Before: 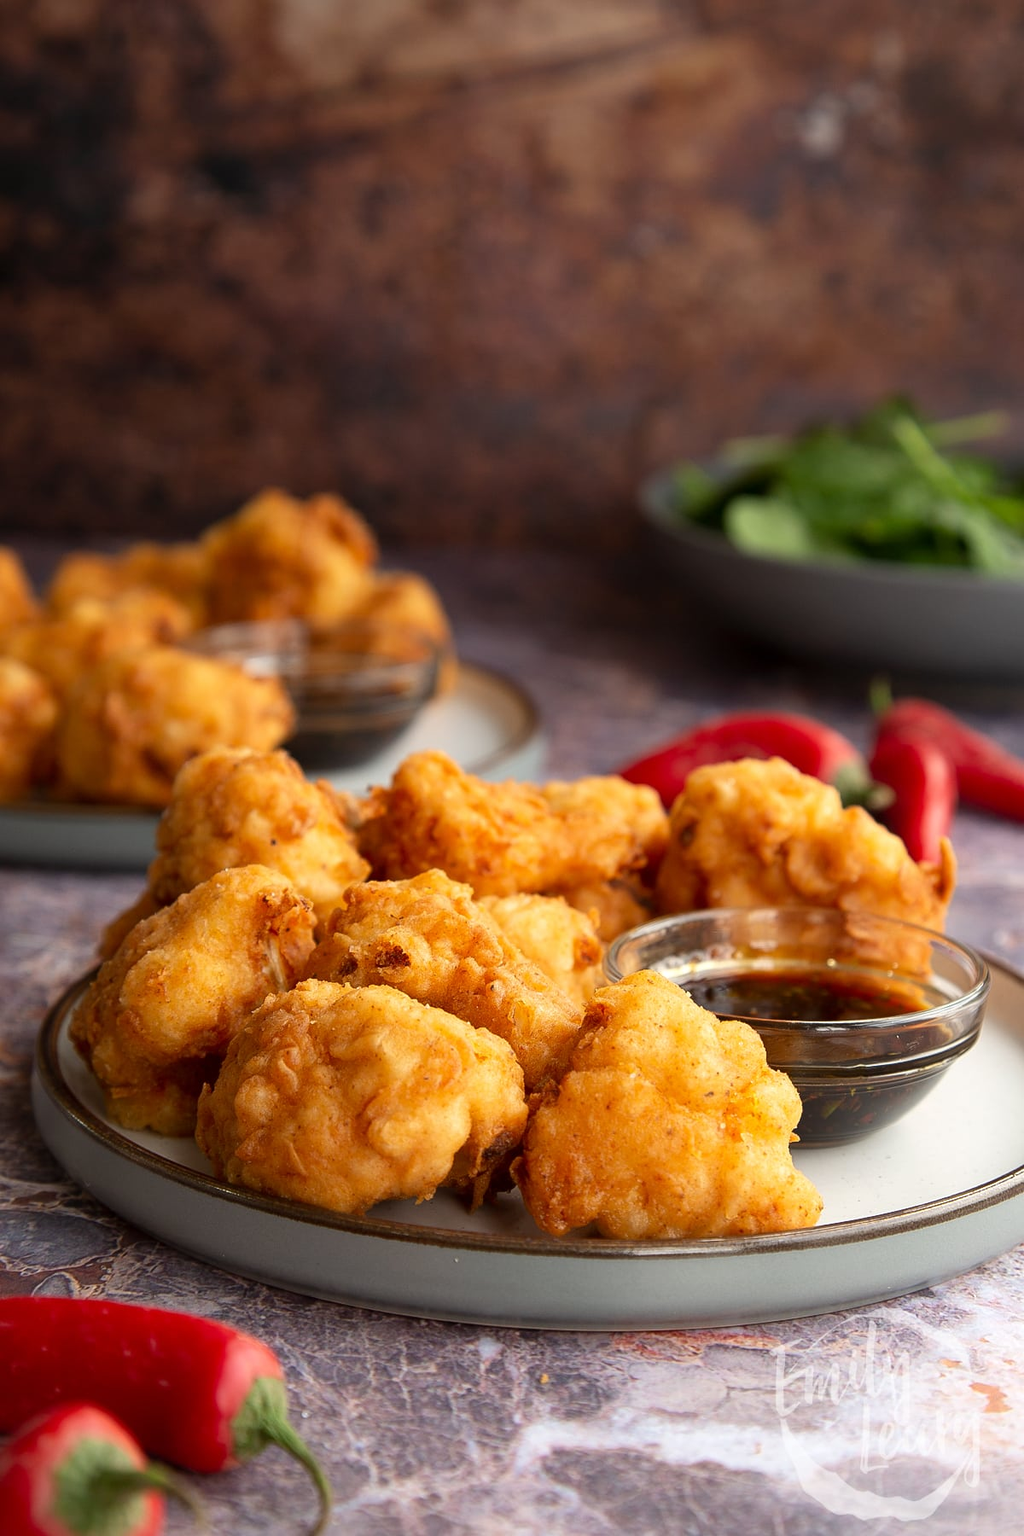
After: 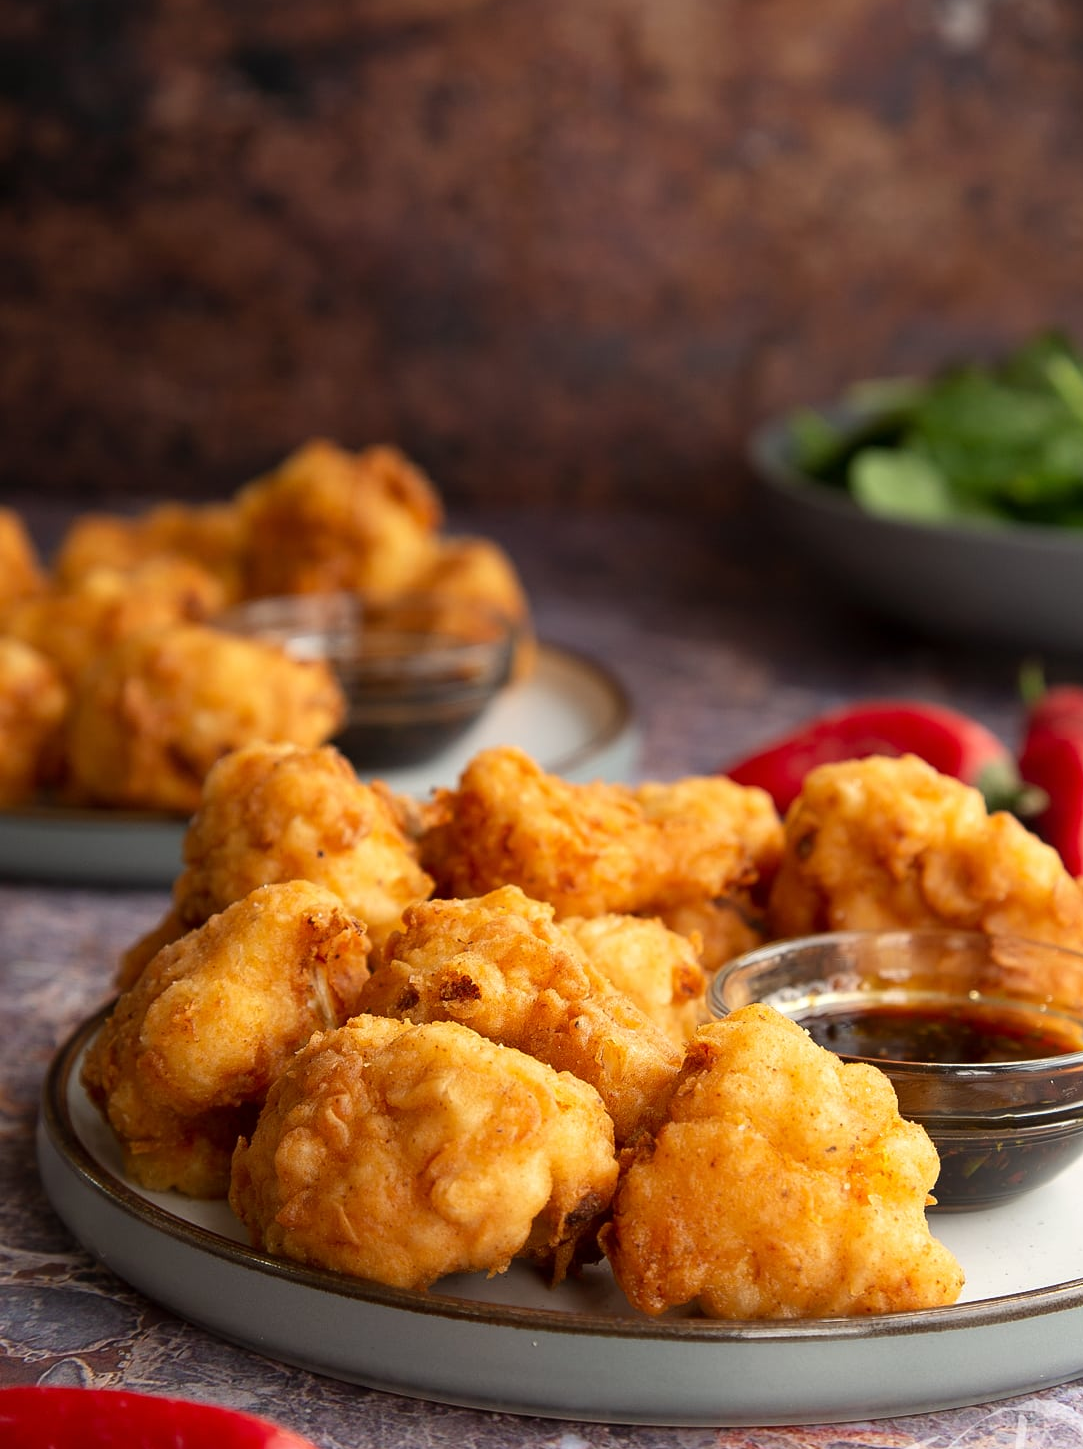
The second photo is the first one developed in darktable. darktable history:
crop: top 7.418%, right 9.745%, bottom 12.029%
